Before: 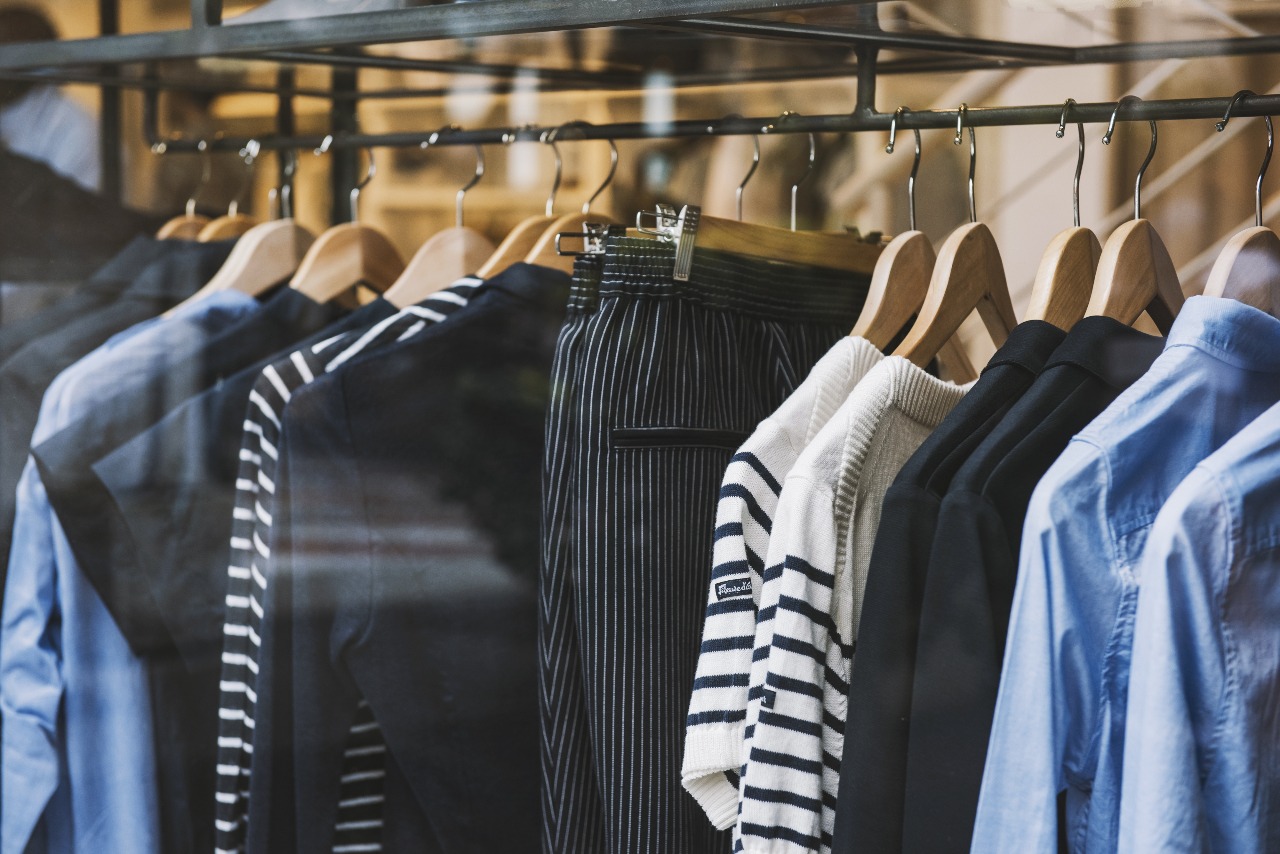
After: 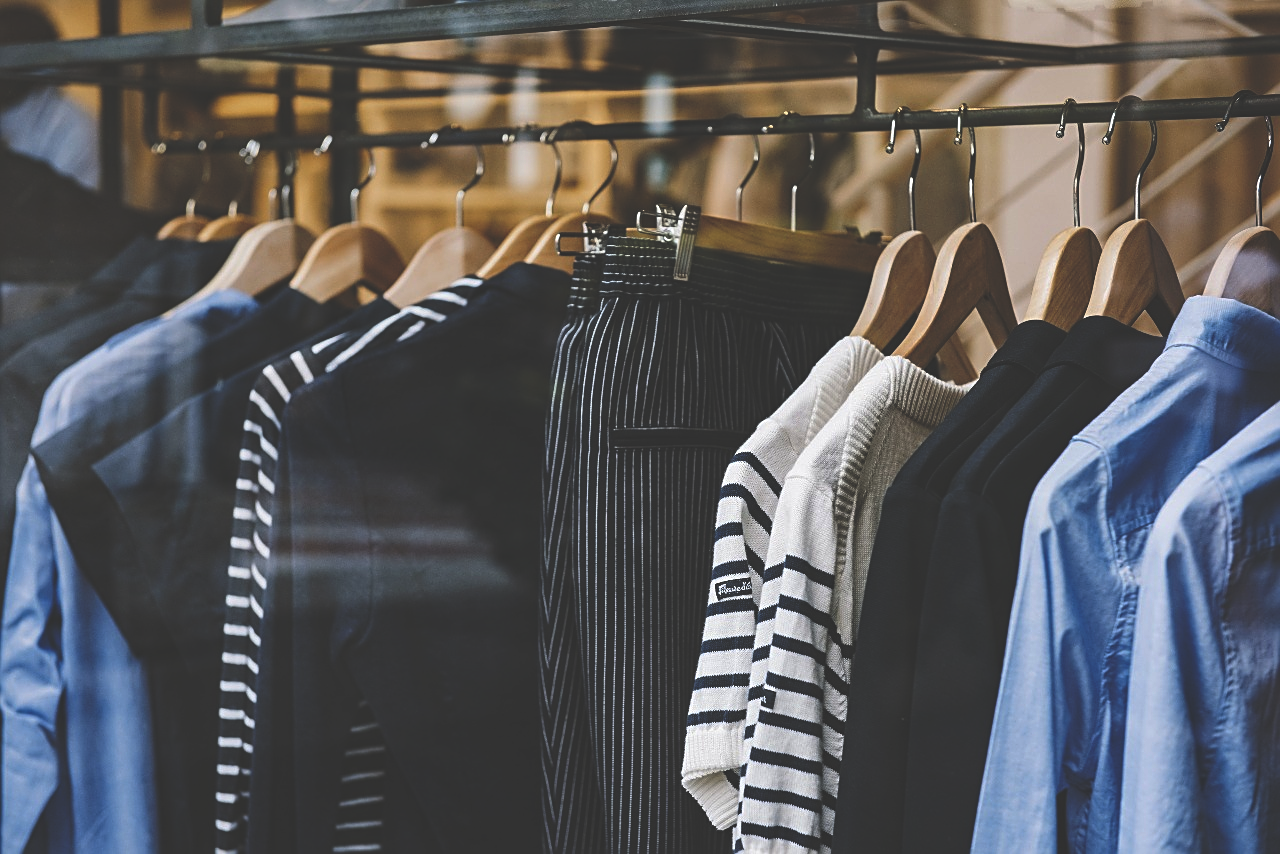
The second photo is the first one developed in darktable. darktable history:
rgb curve: curves: ch0 [(0, 0.186) (0.314, 0.284) (0.775, 0.708) (1, 1)], compensate middle gray true, preserve colors none
haze removal: compatibility mode true, adaptive false
sharpen: on, module defaults
